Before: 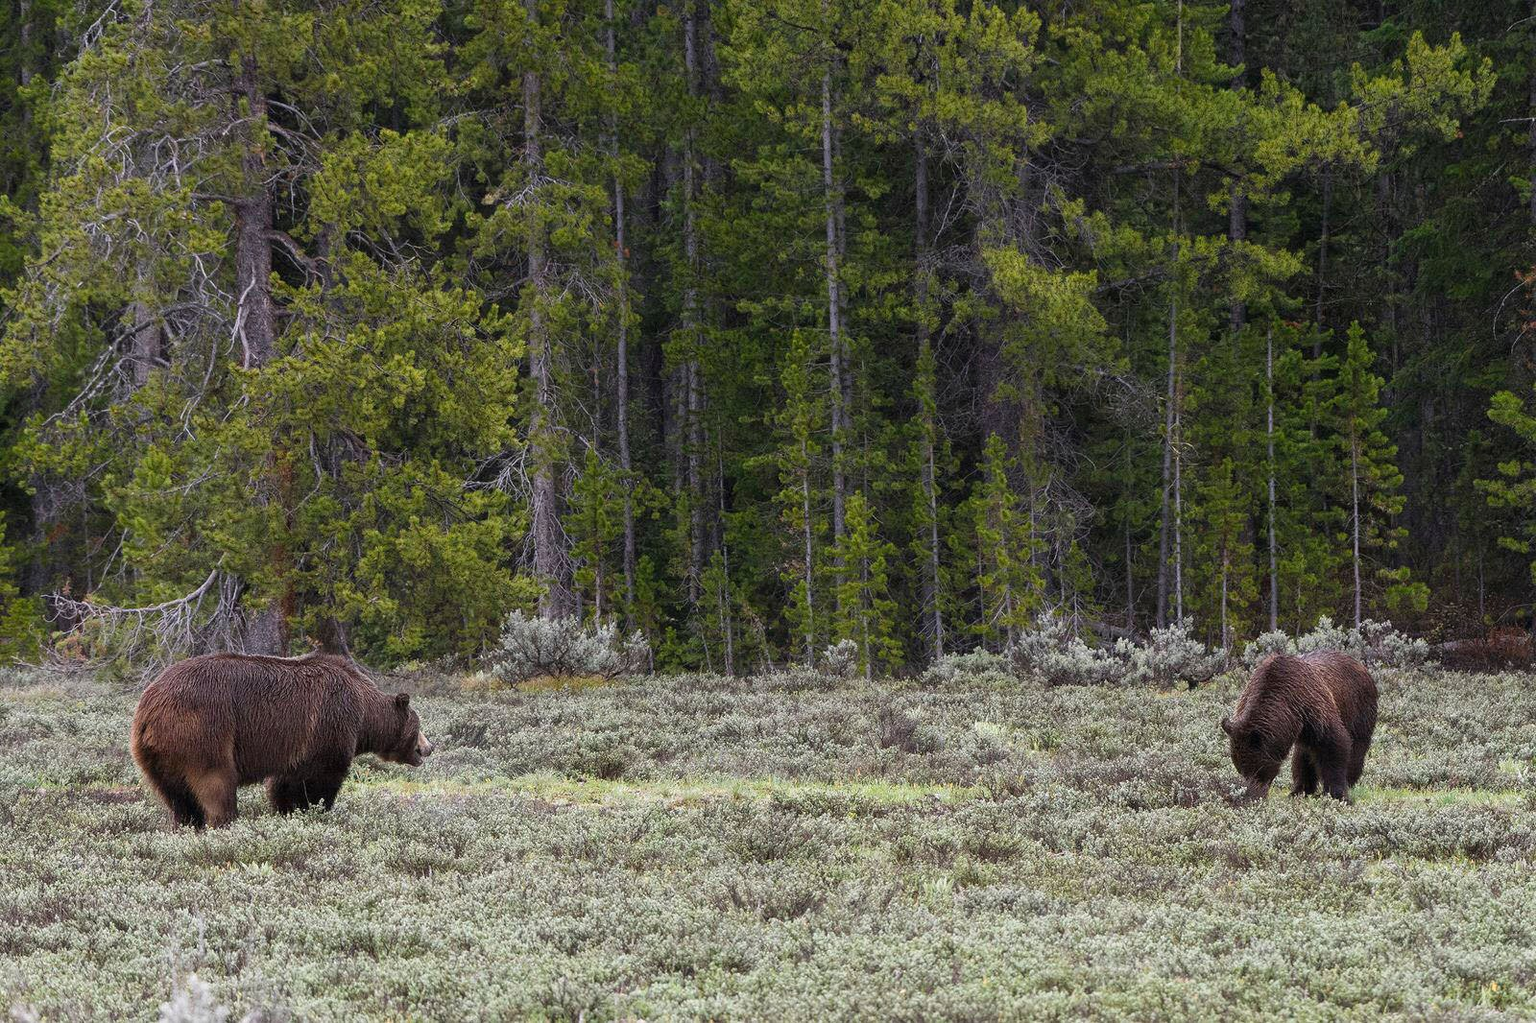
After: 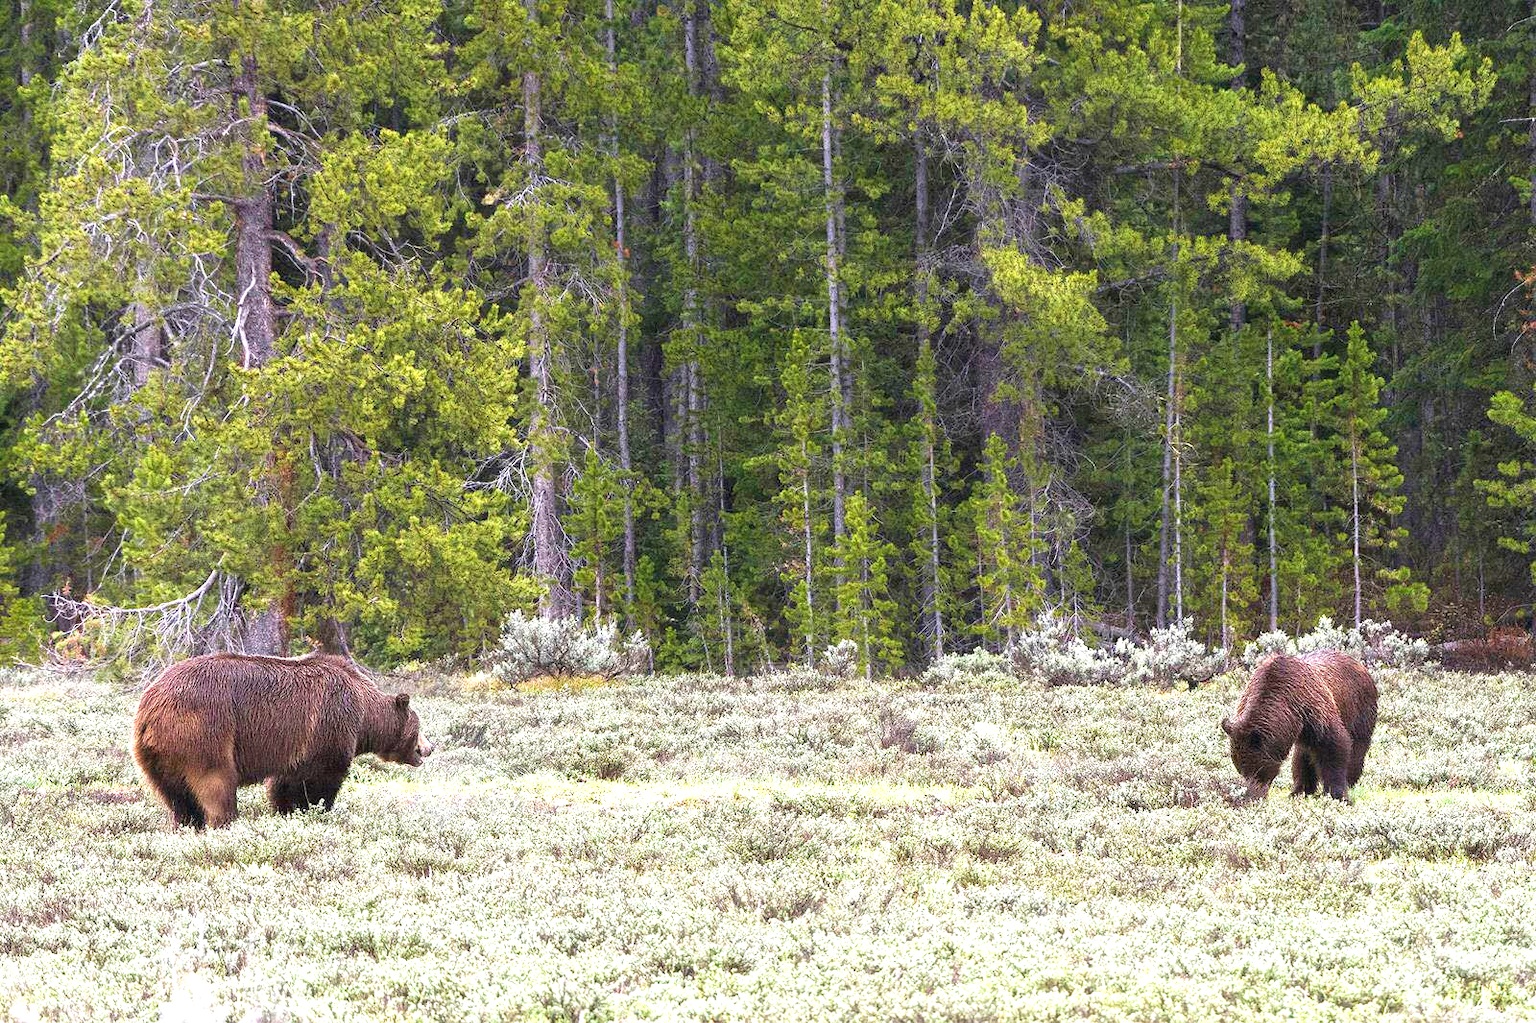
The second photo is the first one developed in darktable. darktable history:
exposure: black level correction 0, exposure 1.5 EV, compensate highlight preservation false
velvia: on, module defaults
